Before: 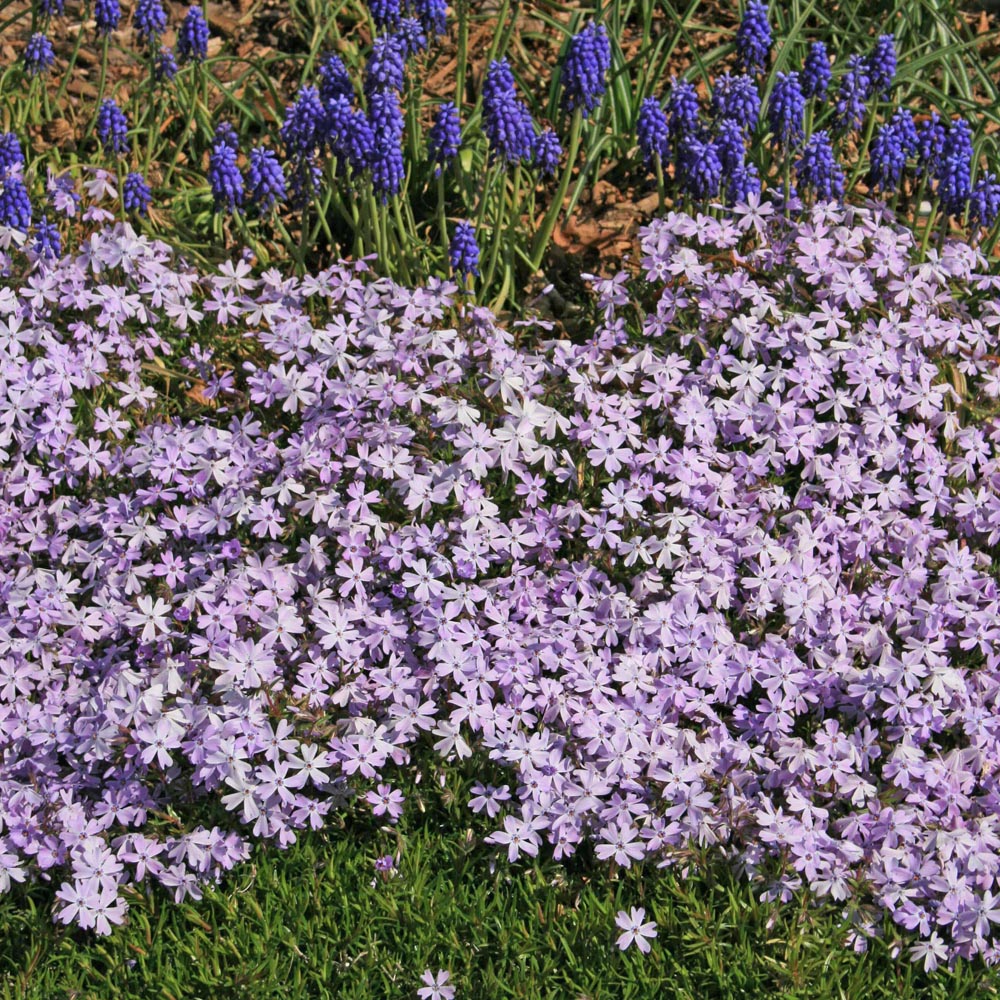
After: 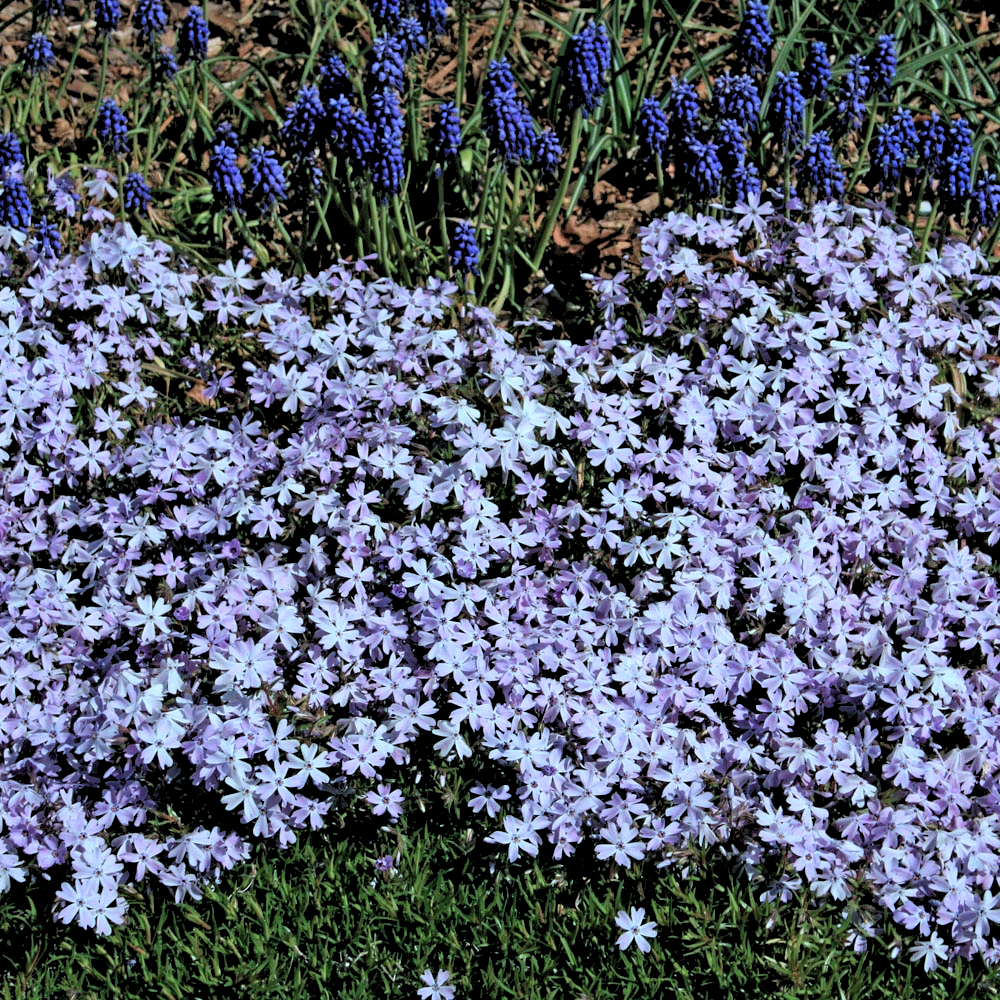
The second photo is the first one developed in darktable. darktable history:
color correction: highlights a* -10.69, highlights b* -19.19
rgb levels: levels [[0.034, 0.472, 0.904], [0, 0.5, 1], [0, 0.5, 1]]
